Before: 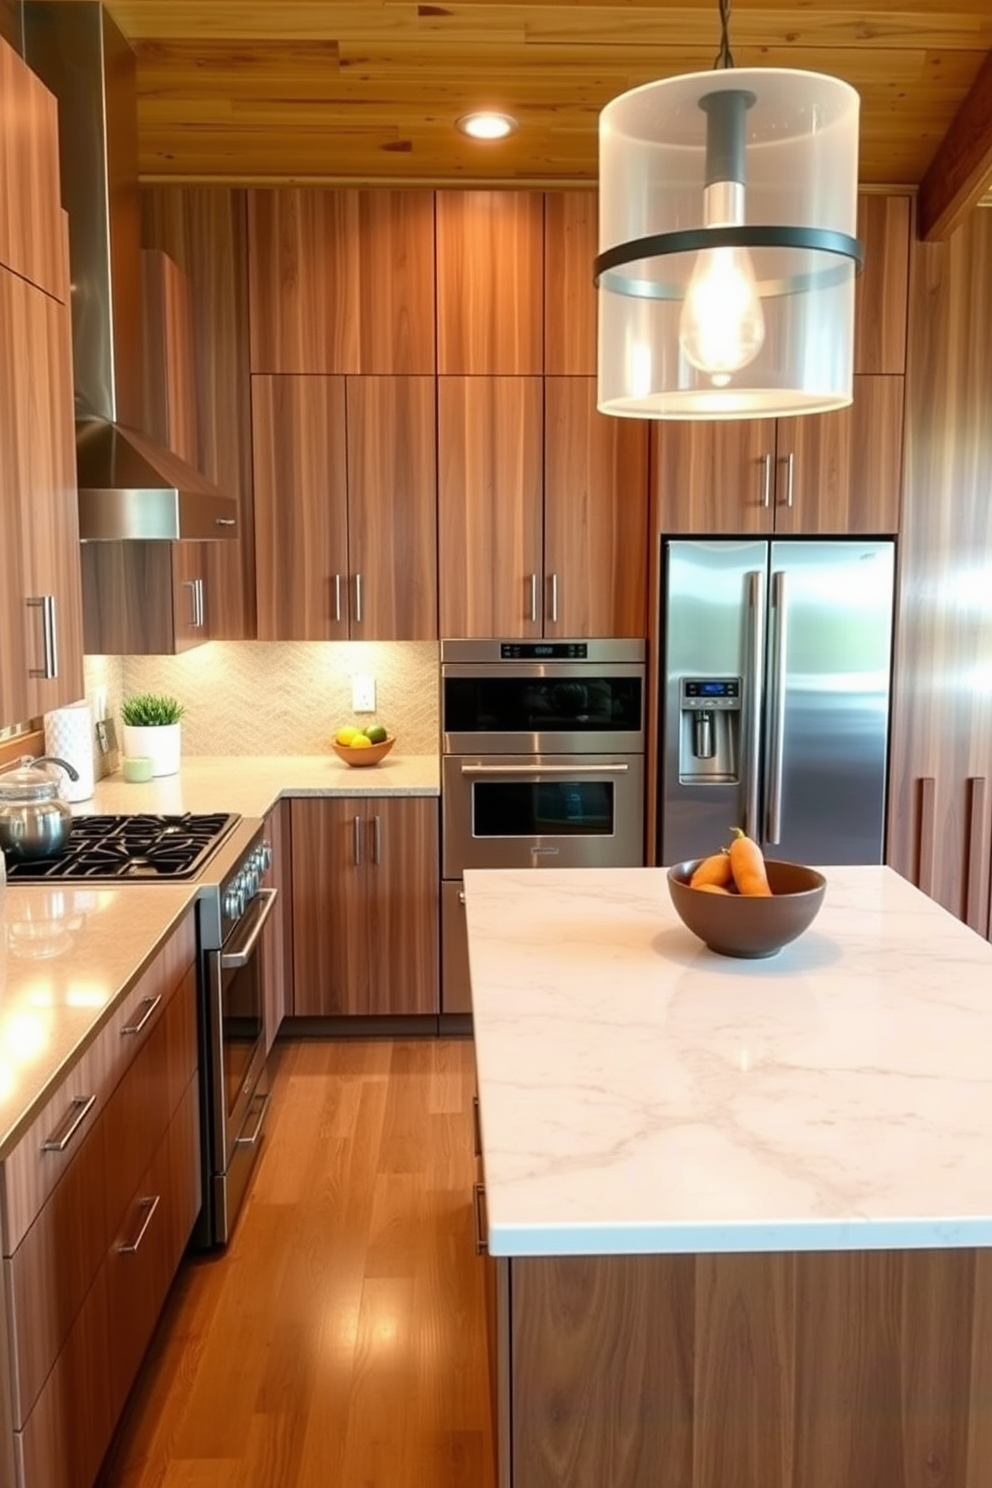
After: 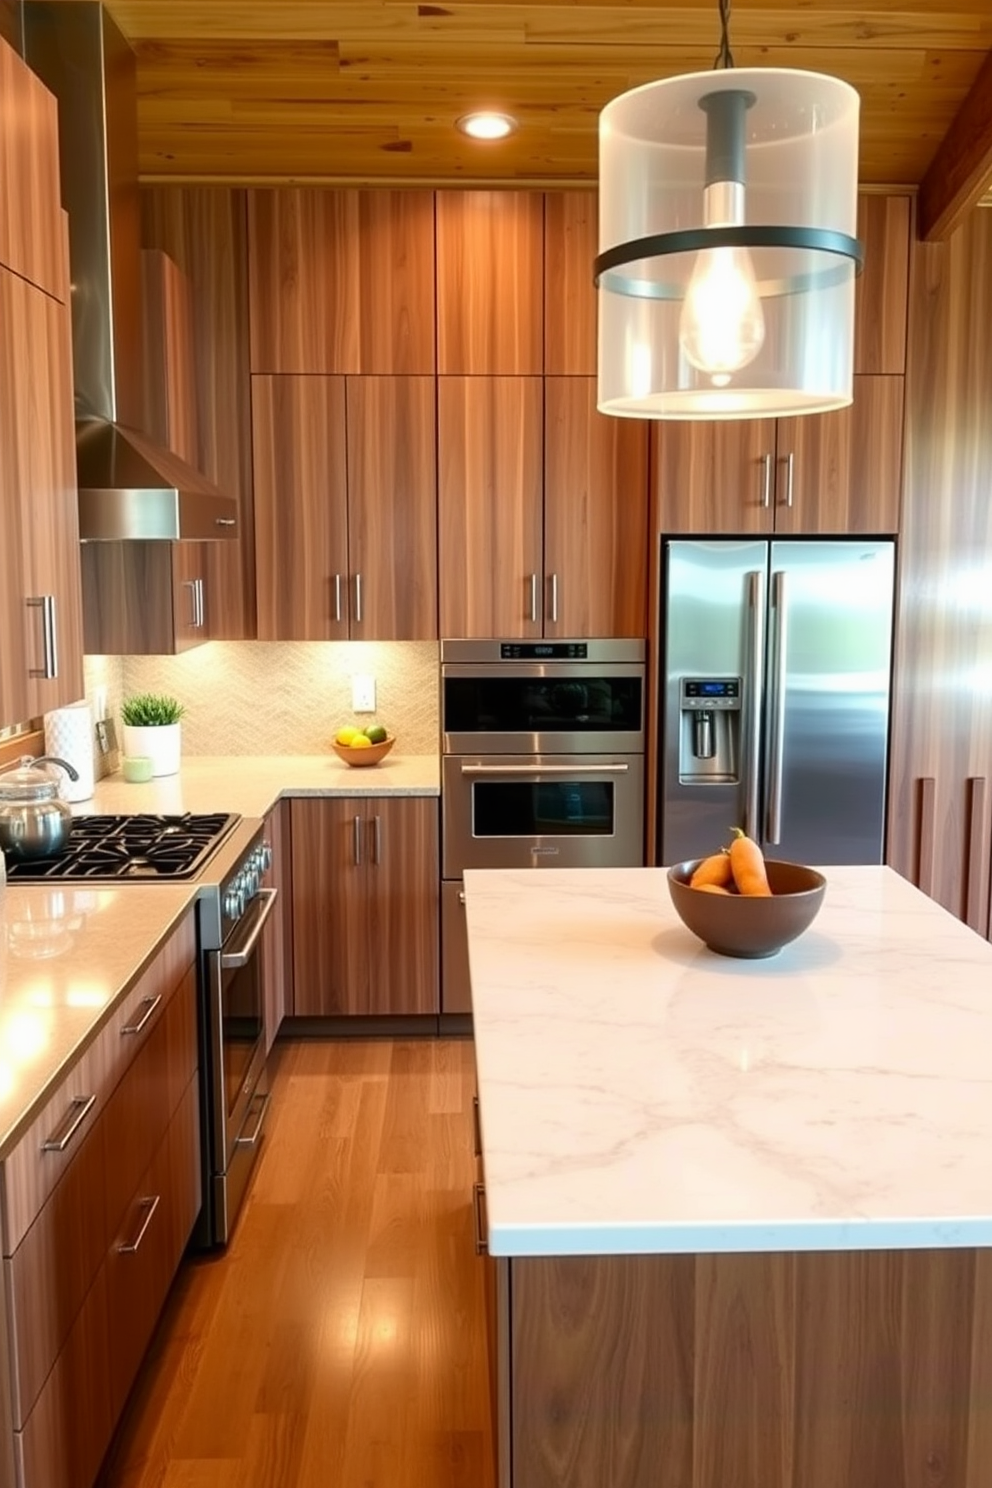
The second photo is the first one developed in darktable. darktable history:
contrast brightness saturation: contrast 0.075, saturation 0.023
